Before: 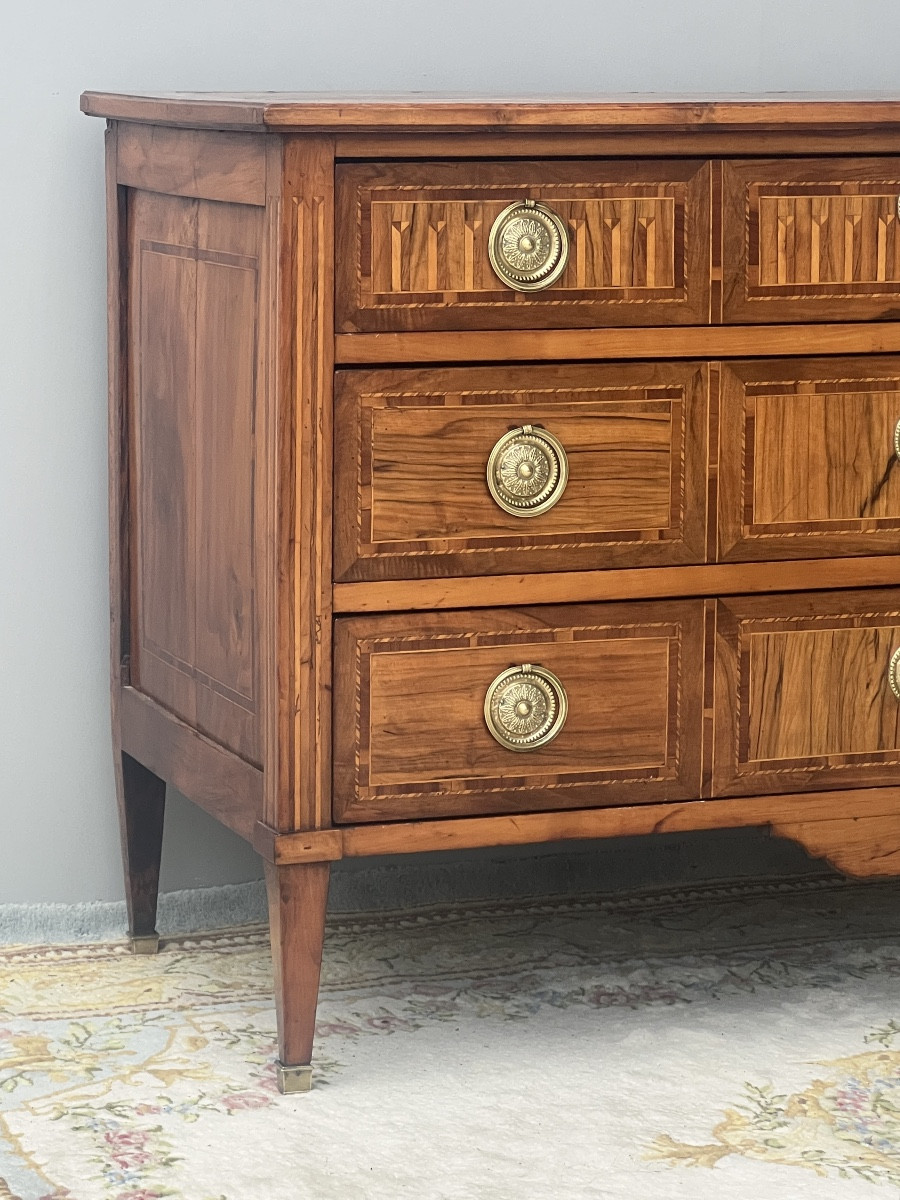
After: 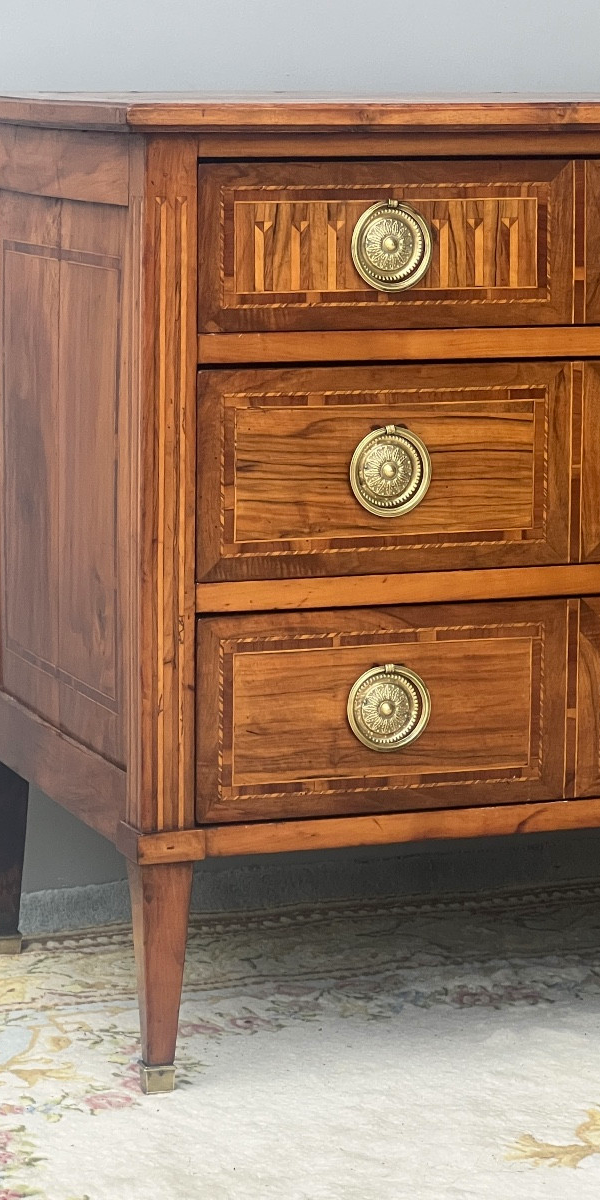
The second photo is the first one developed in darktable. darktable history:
contrast brightness saturation: saturation 0.18
crop and rotate: left 15.283%, right 17.945%
